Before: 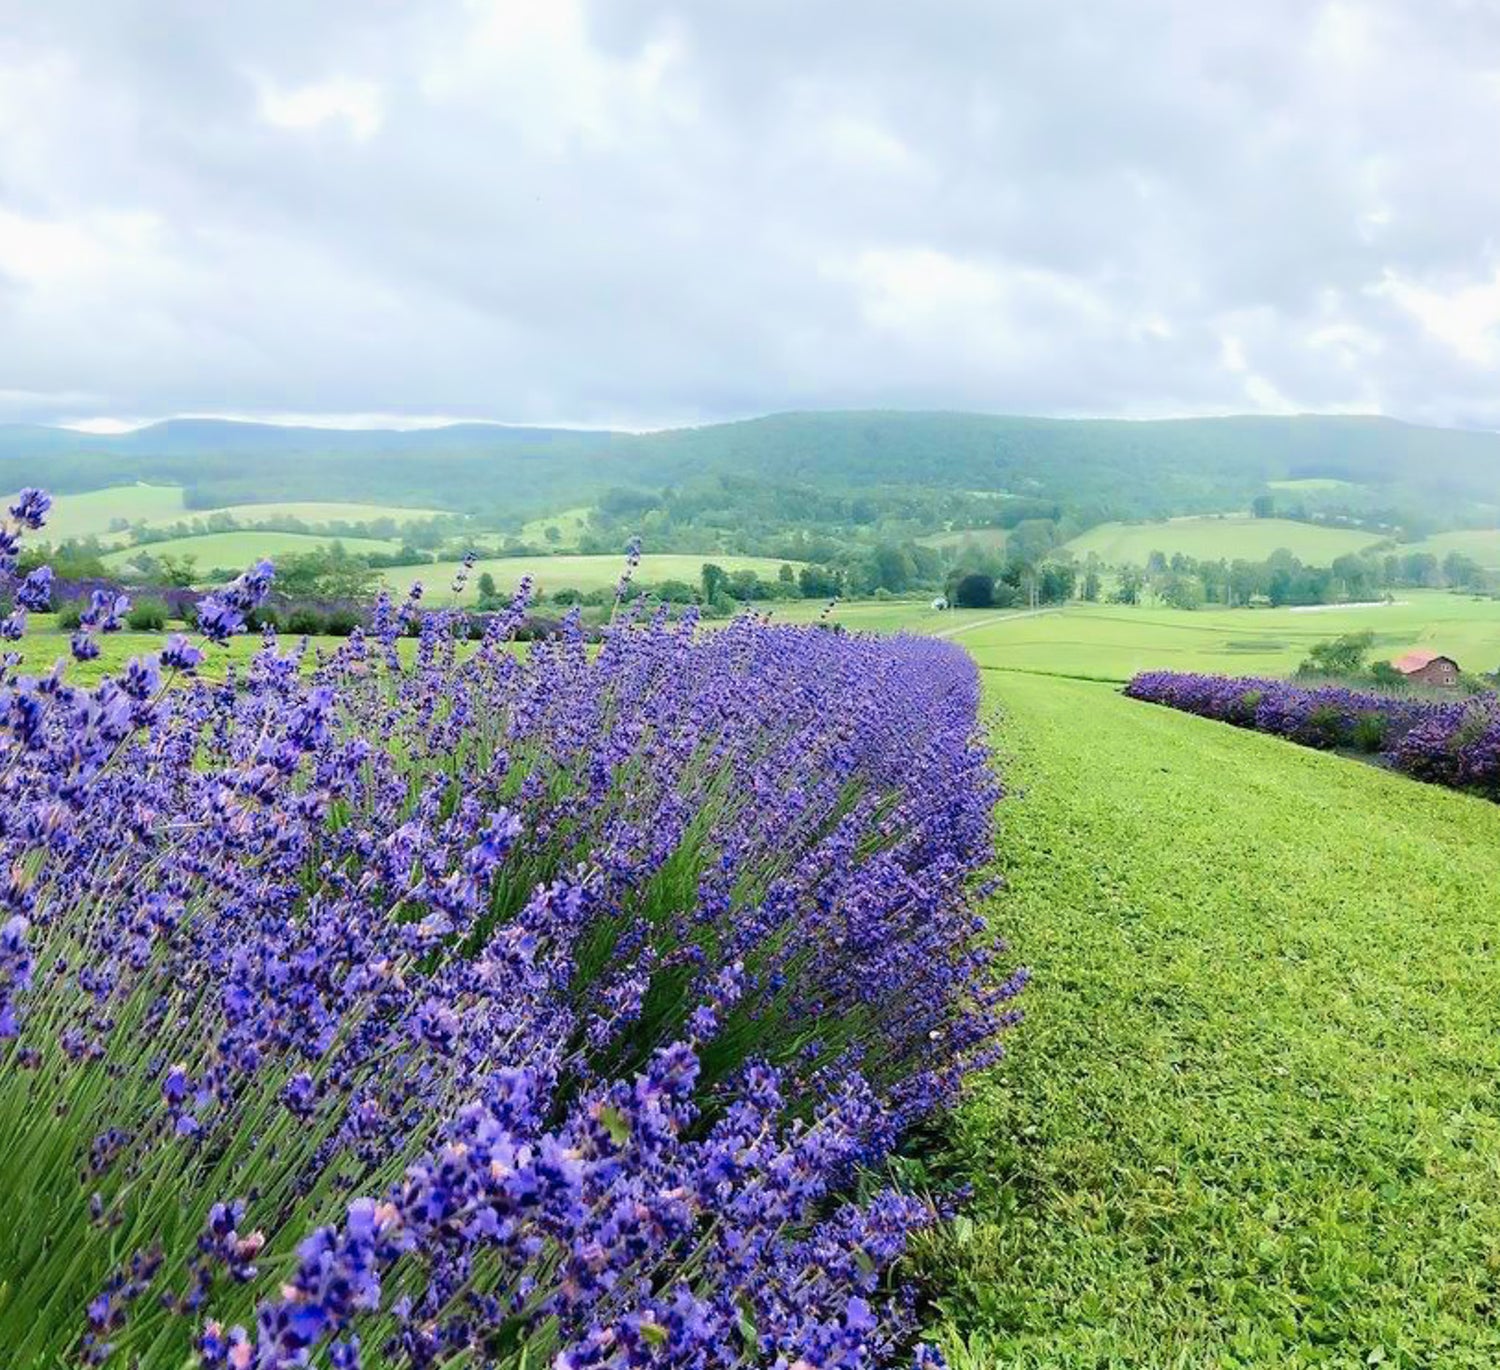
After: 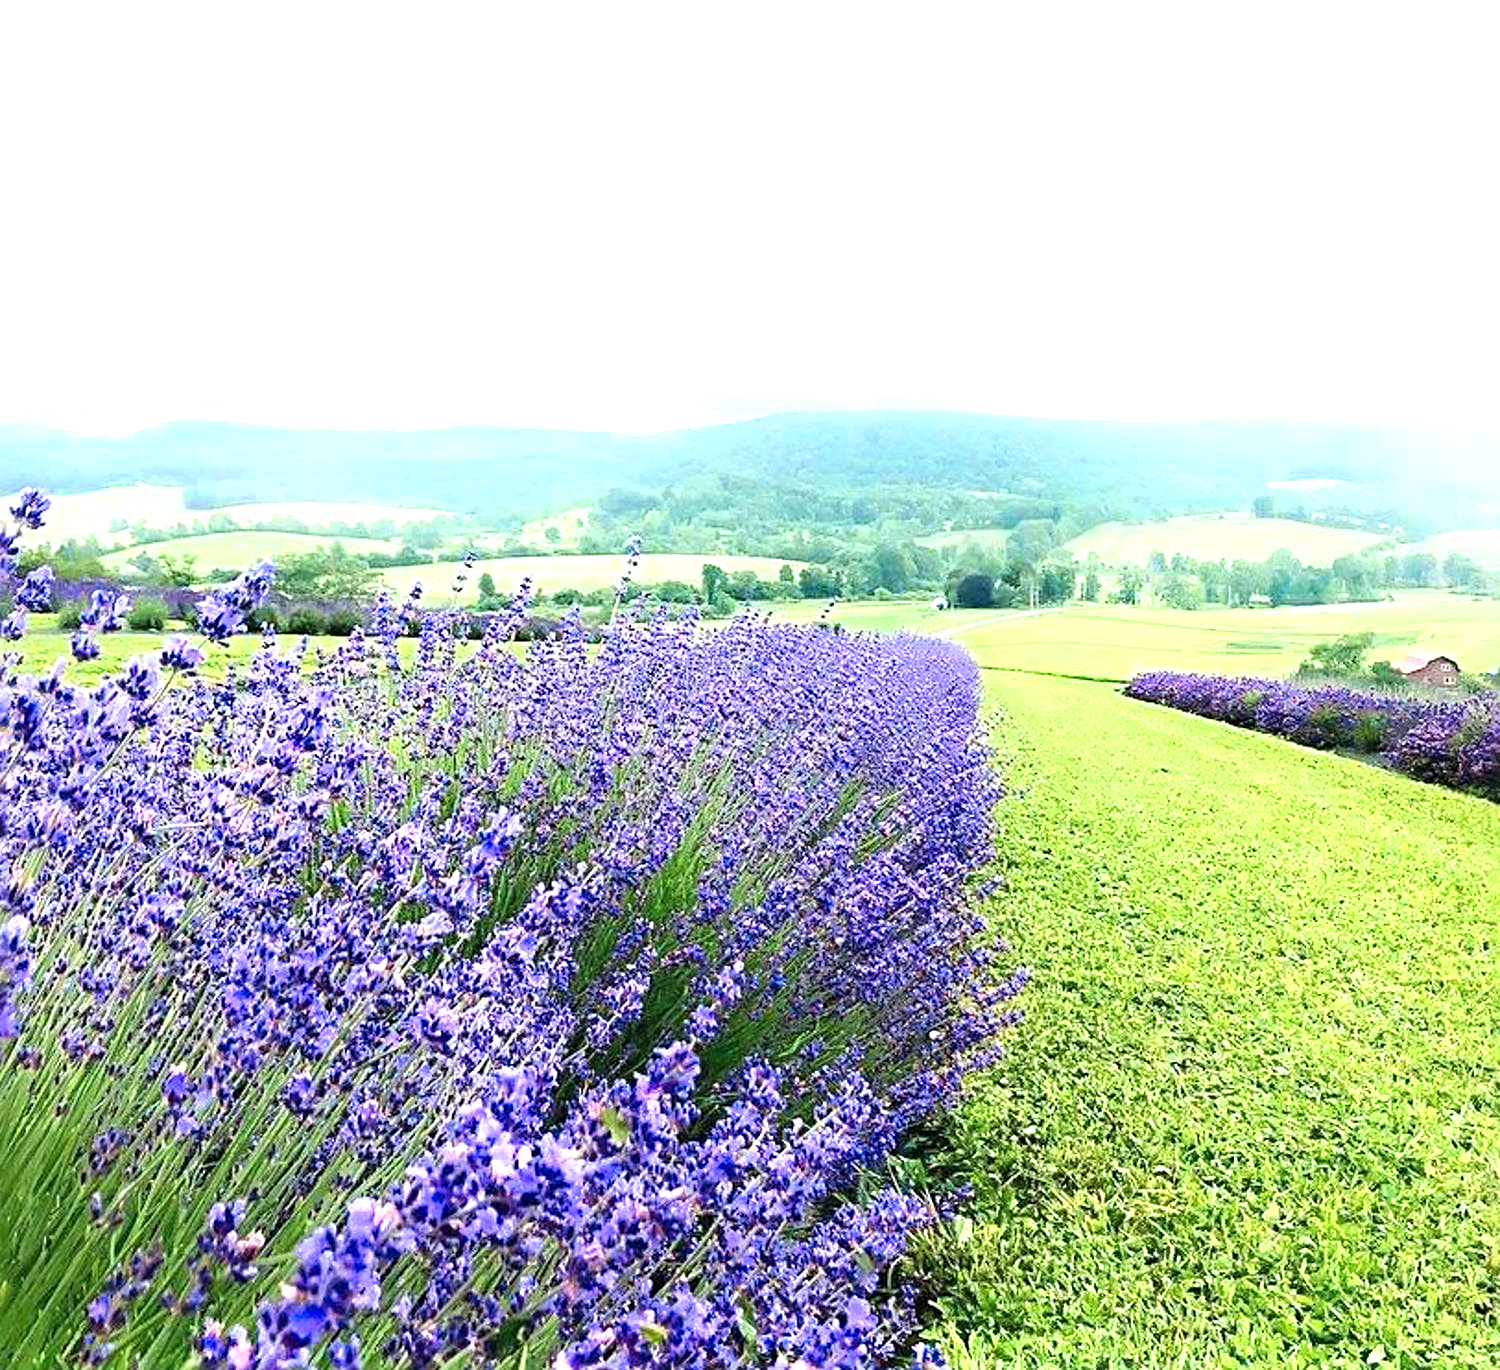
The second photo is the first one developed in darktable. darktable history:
sharpen: radius 3.119
exposure: black level correction 0, exposure 1 EV, compensate exposure bias true, compensate highlight preservation false
